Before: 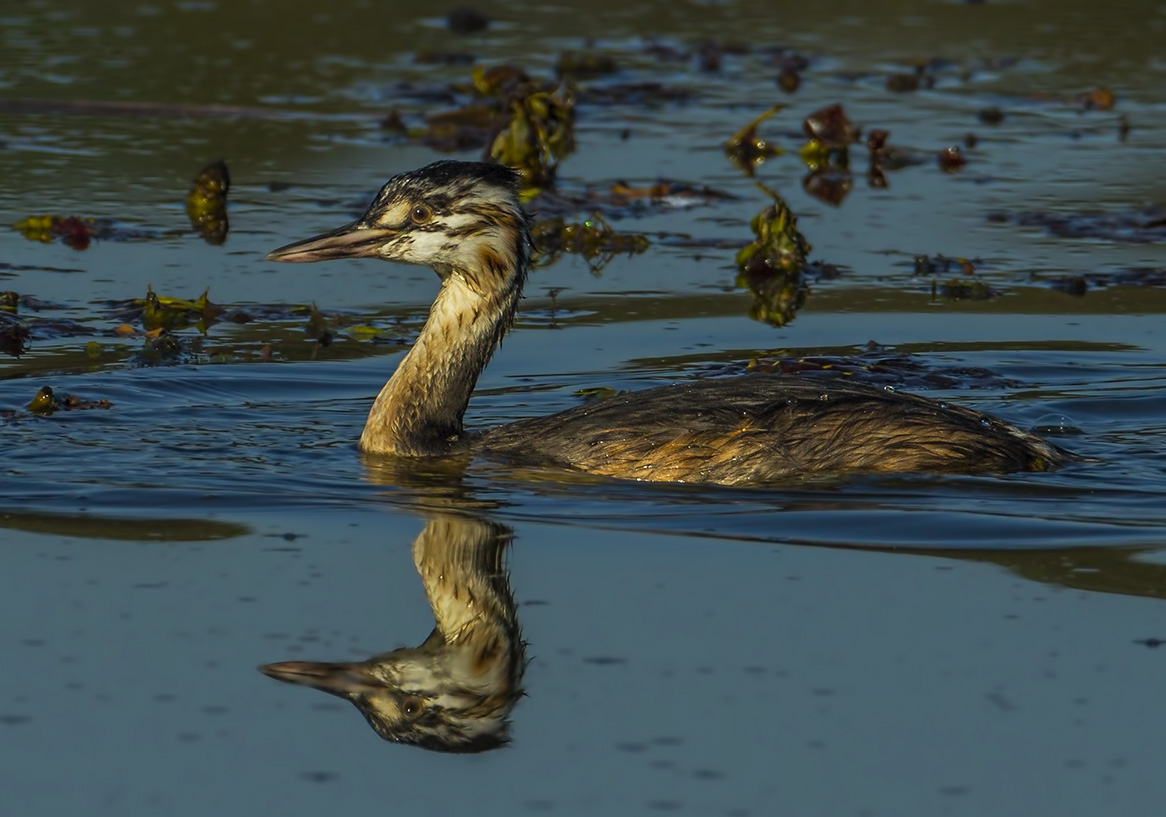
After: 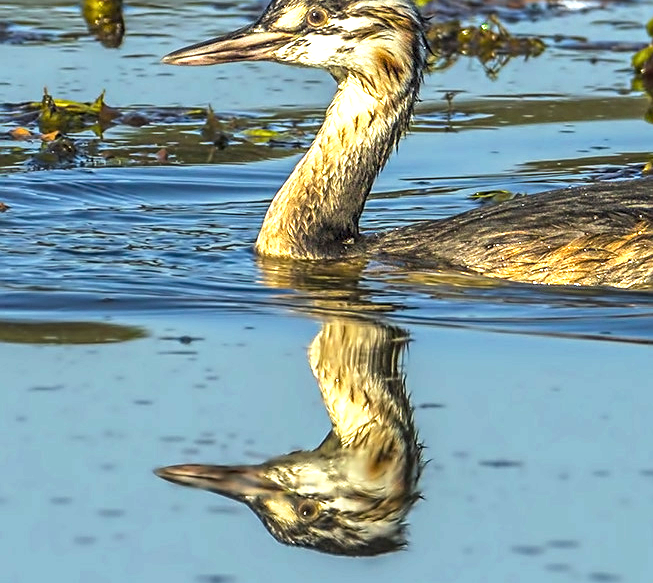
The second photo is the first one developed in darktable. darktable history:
exposure: black level correction 0, exposure 1.537 EV, compensate highlight preservation false
crop: left 8.992%, top 24.198%, right 34.958%, bottom 4.385%
local contrast: on, module defaults
sharpen: on, module defaults
base curve: curves: ch0 [(0, 0) (0.688, 0.865) (1, 1)], preserve colors none
